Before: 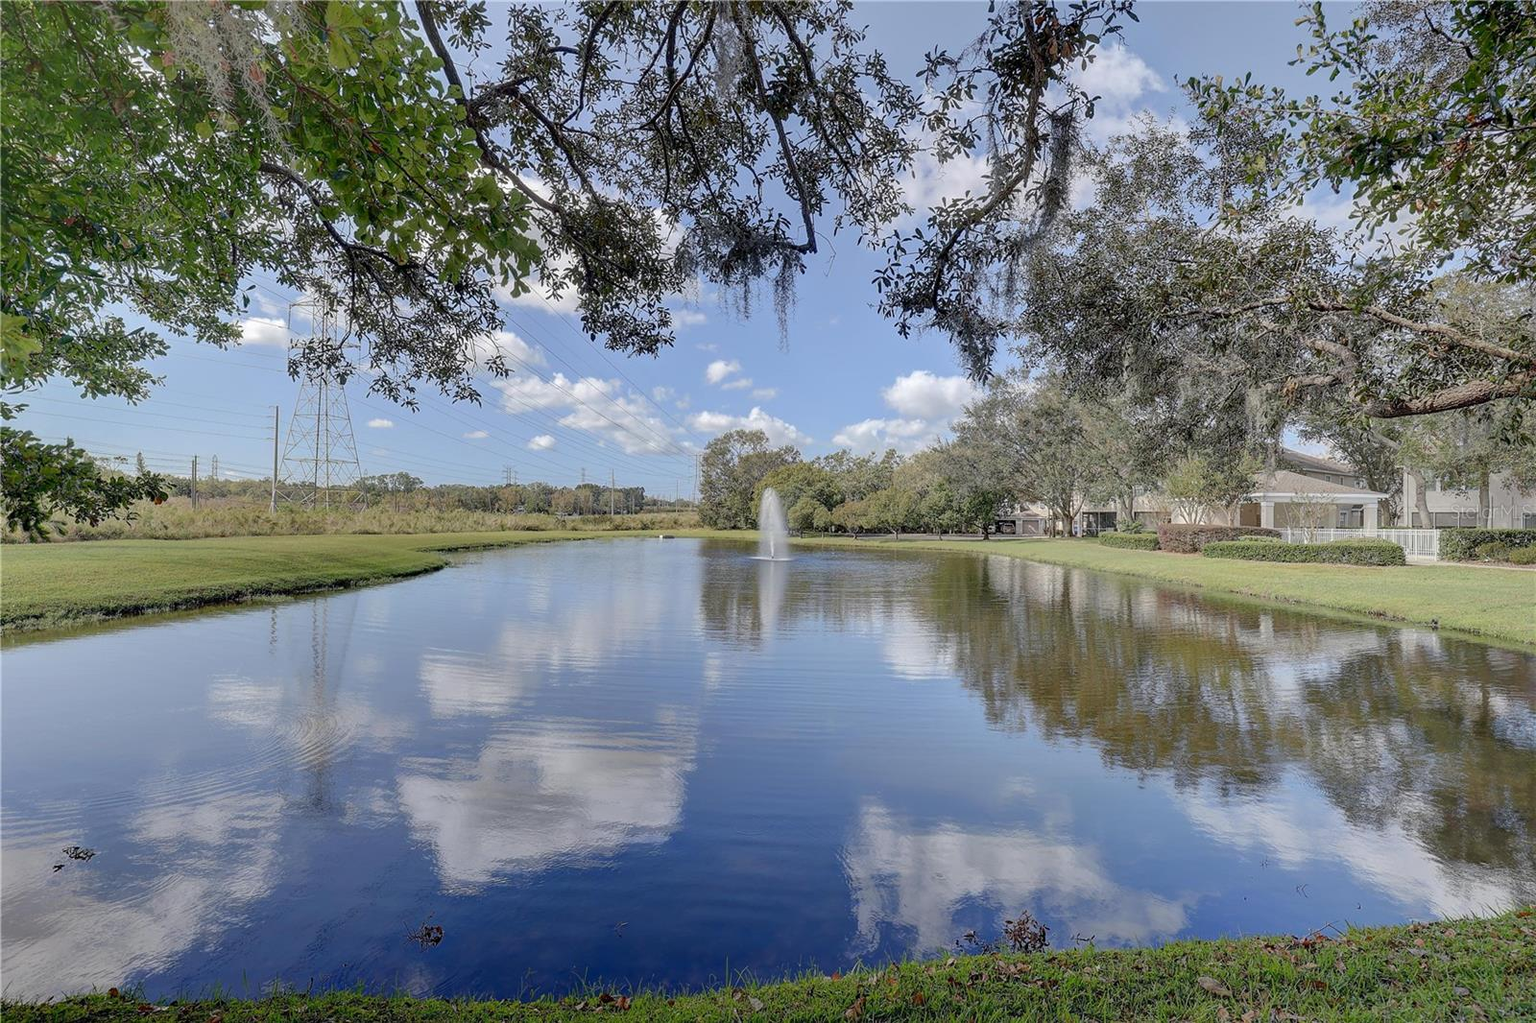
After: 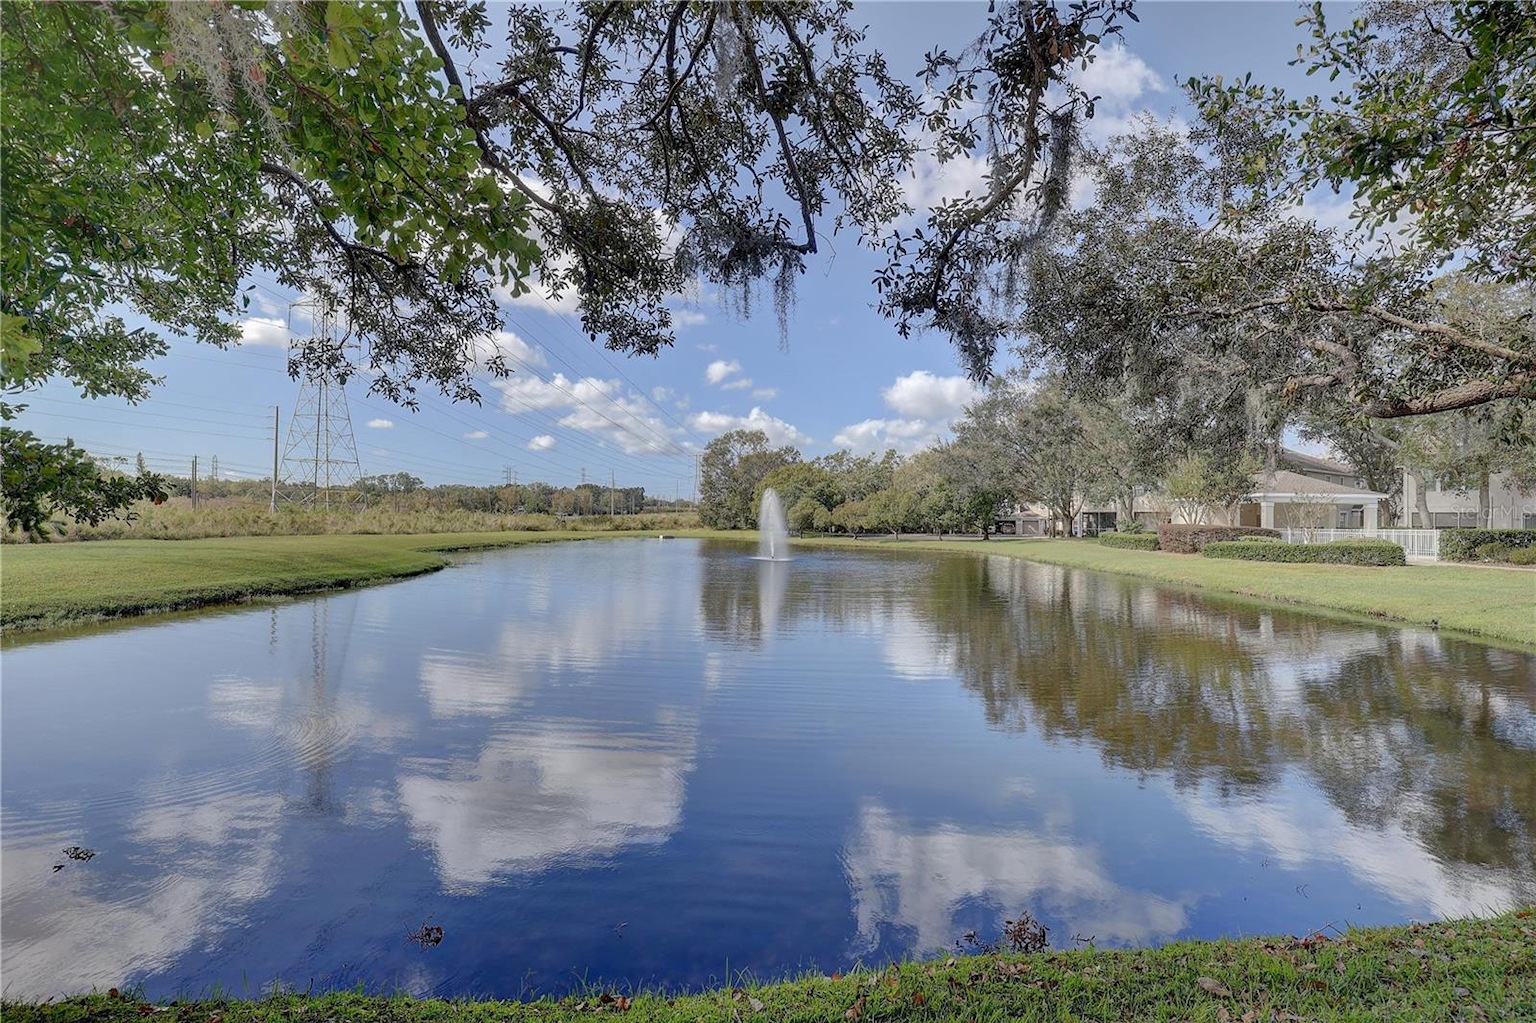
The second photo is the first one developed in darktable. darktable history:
shadows and highlights: shadows 60.62, soften with gaussian
